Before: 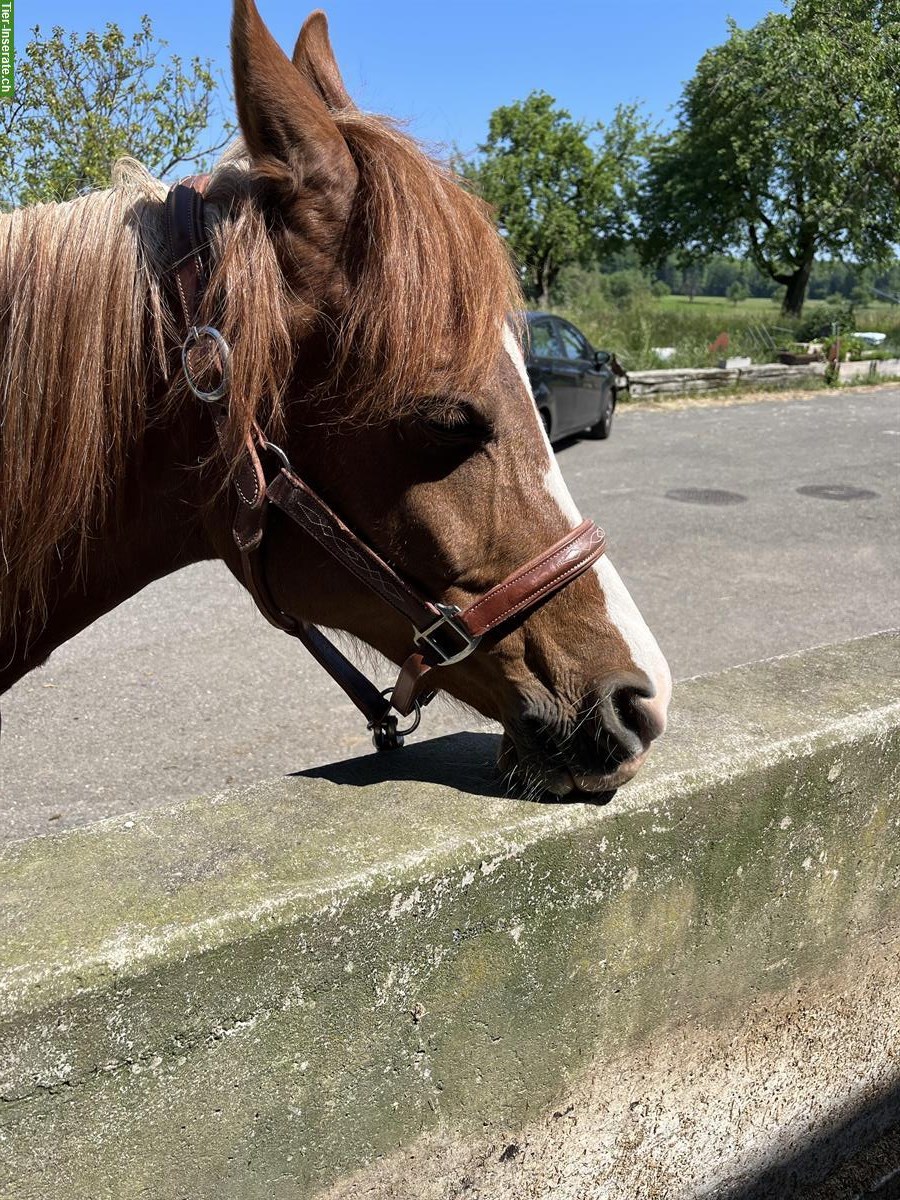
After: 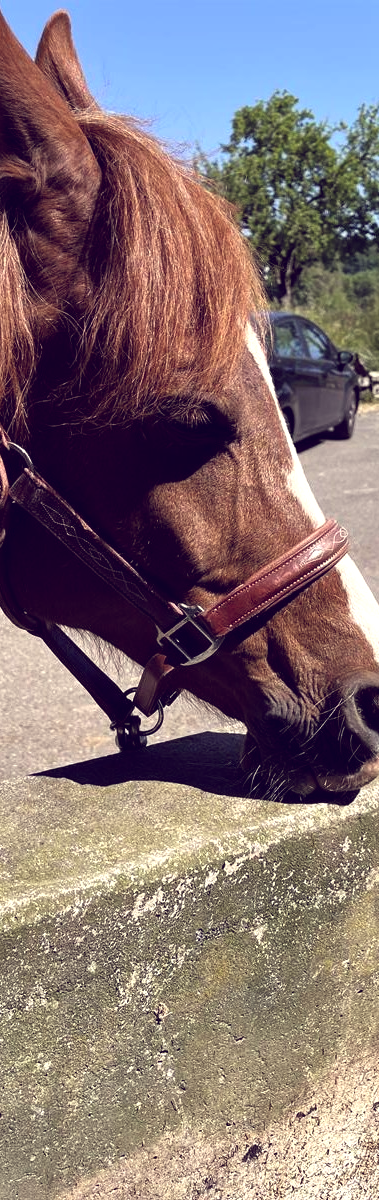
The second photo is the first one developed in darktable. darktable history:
crop: left 28.583%, right 29.231%
color balance: lift [1.001, 0.997, 0.99, 1.01], gamma [1.007, 1, 0.975, 1.025], gain [1, 1.065, 1.052, 0.935], contrast 13.25%
